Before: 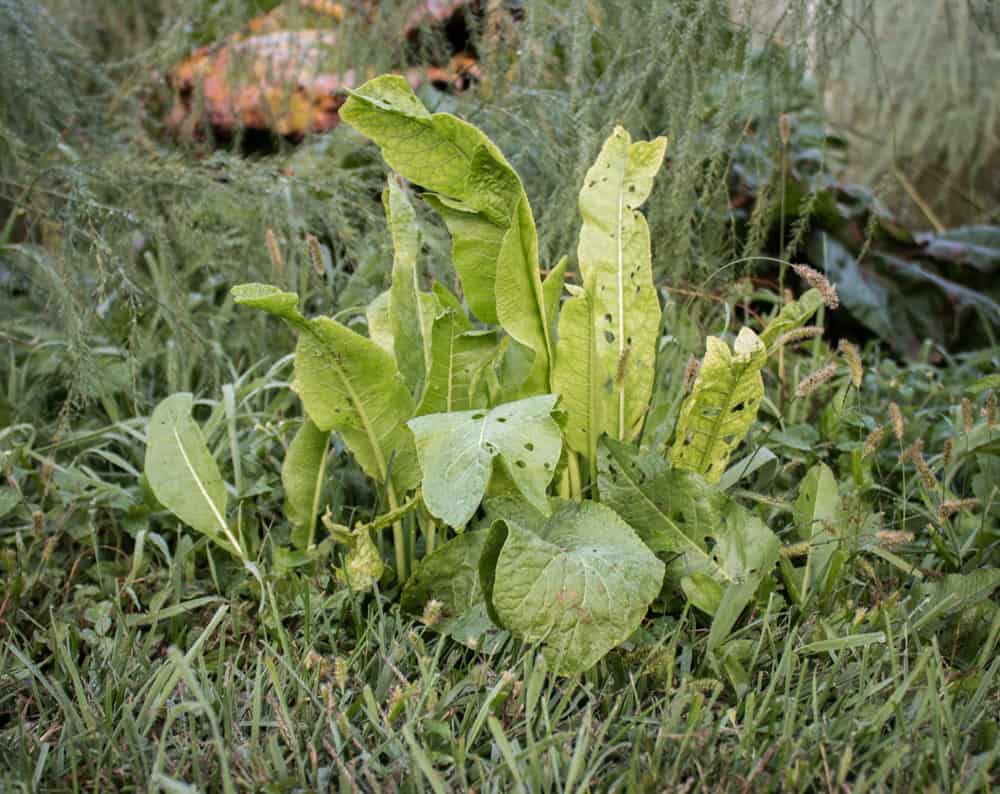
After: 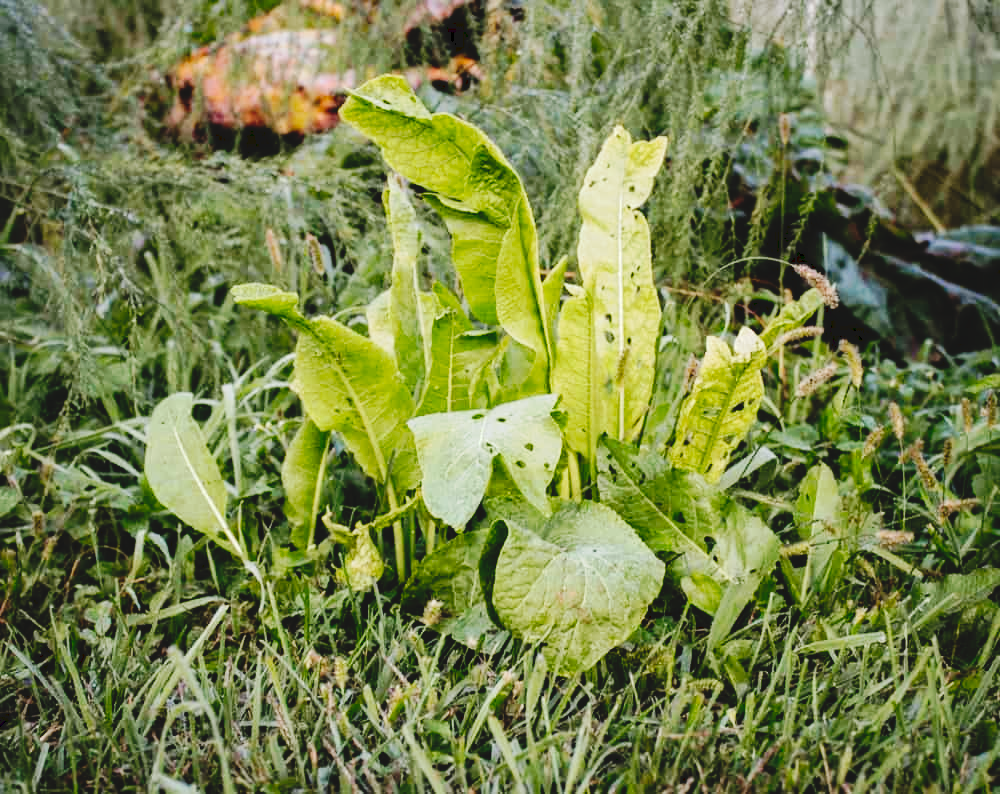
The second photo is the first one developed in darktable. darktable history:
tone curve: curves: ch0 [(0, 0) (0.003, 0.075) (0.011, 0.079) (0.025, 0.079) (0.044, 0.082) (0.069, 0.085) (0.1, 0.089) (0.136, 0.096) (0.177, 0.105) (0.224, 0.14) (0.277, 0.202) (0.335, 0.304) (0.399, 0.417) (0.468, 0.521) (0.543, 0.636) (0.623, 0.726) (0.709, 0.801) (0.801, 0.878) (0.898, 0.927) (1, 1)], preserve colors none
